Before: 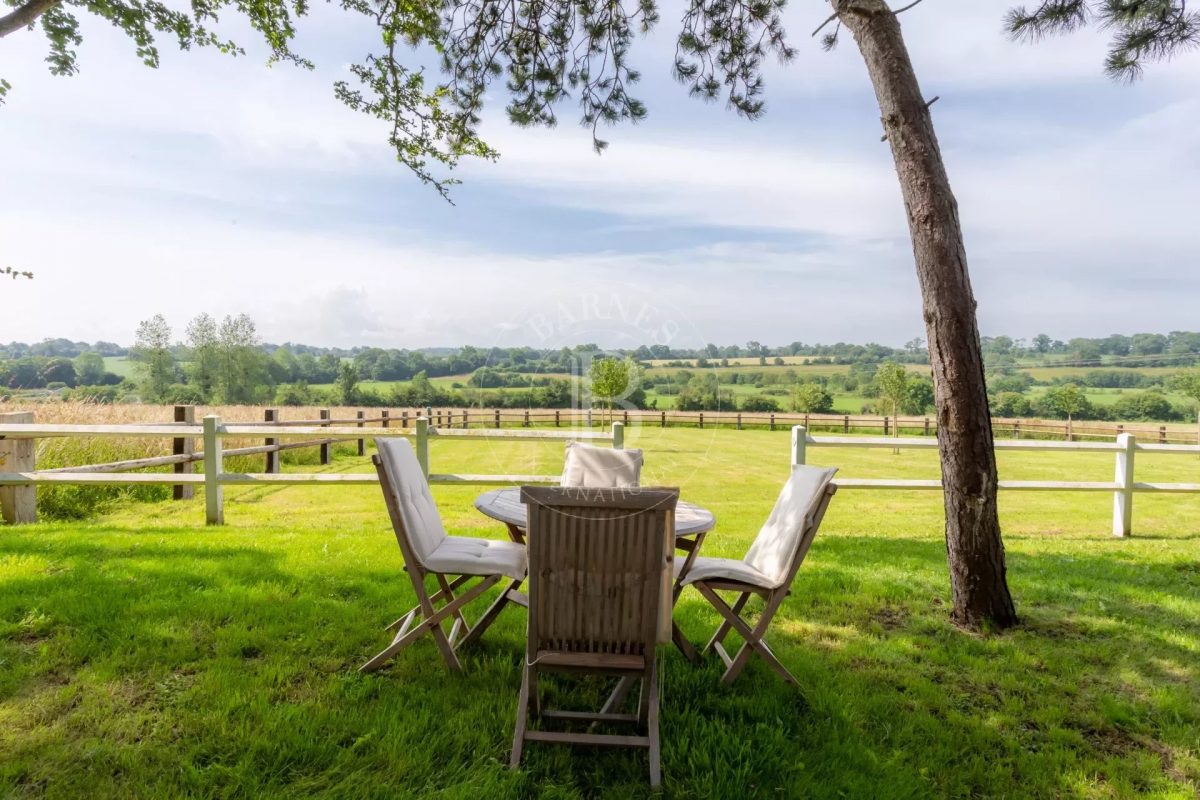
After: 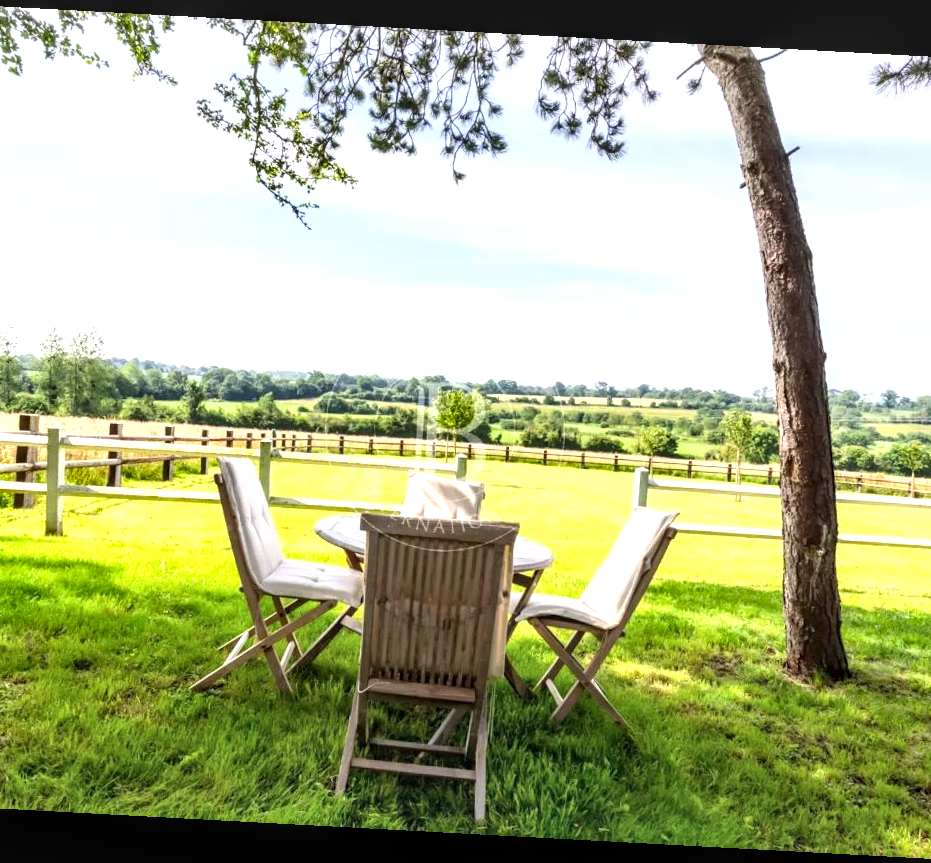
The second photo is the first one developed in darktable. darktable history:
exposure: black level correction 0, exposure 1.001 EV, compensate highlight preservation false
crop and rotate: angle -3.09°, left 14.203%, top 0.035%, right 10.801%, bottom 0.016%
local contrast: detail 130%
tone curve: curves: ch0 [(0, 0) (0.003, 0.003) (0.011, 0.012) (0.025, 0.026) (0.044, 0.046) (0.069, 0.072) (0.1, 0.104) (0.136, 0.141) (0.177, 0.184) (0.224, 0.233) (0.277, 0.288) (0.335, 0.348) (0.399, 0.414) (0.468, 0.486) (0.543, 0.564) (0.623, 0.647) (0.709, 0.736) (0.801, 0.831) (0.898, 0.921) (1, 1)], color space Lab, independent channels, preserve colors none
shadows and highlights: shadows 47.93, highlights -40.64, soften with gaussian
